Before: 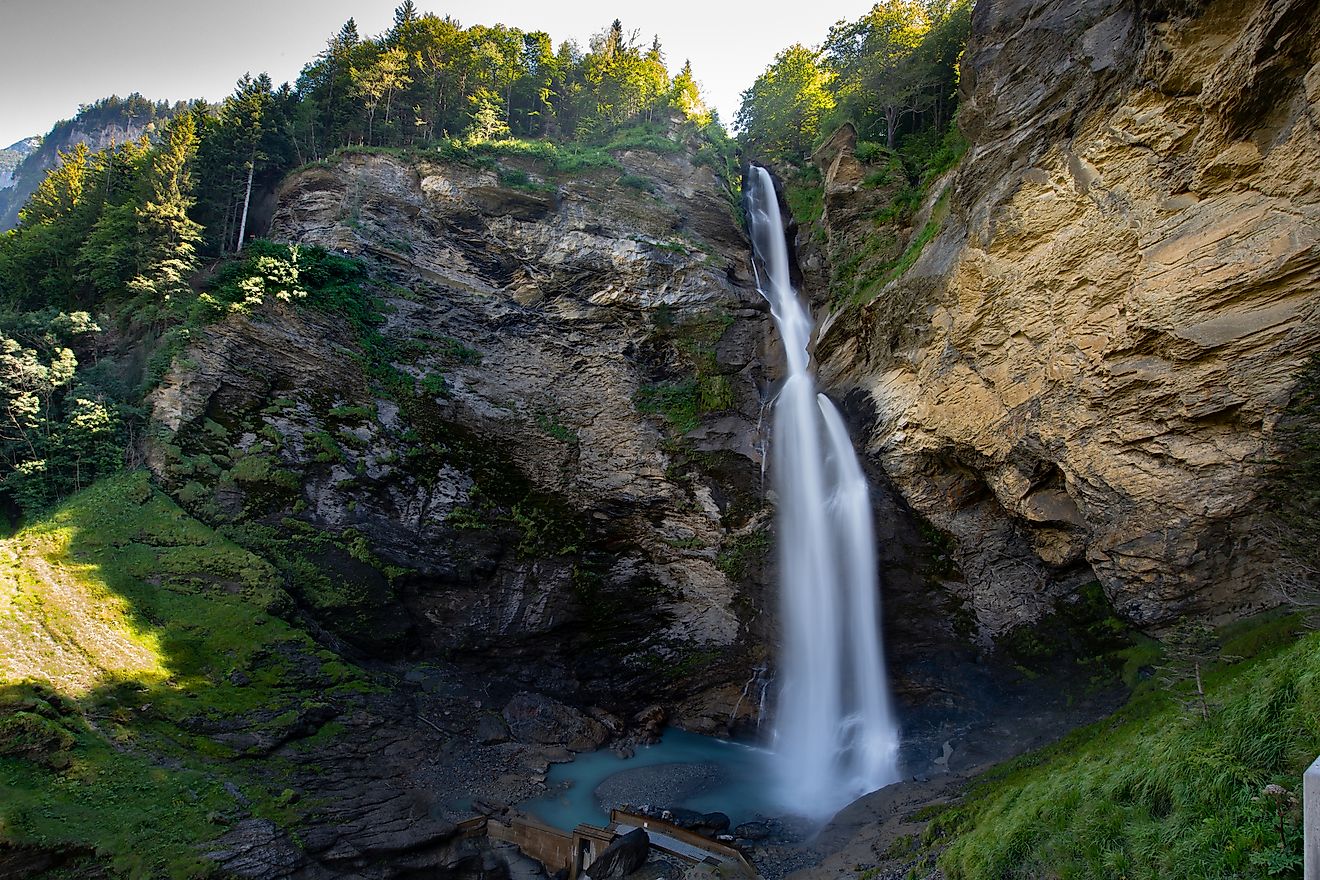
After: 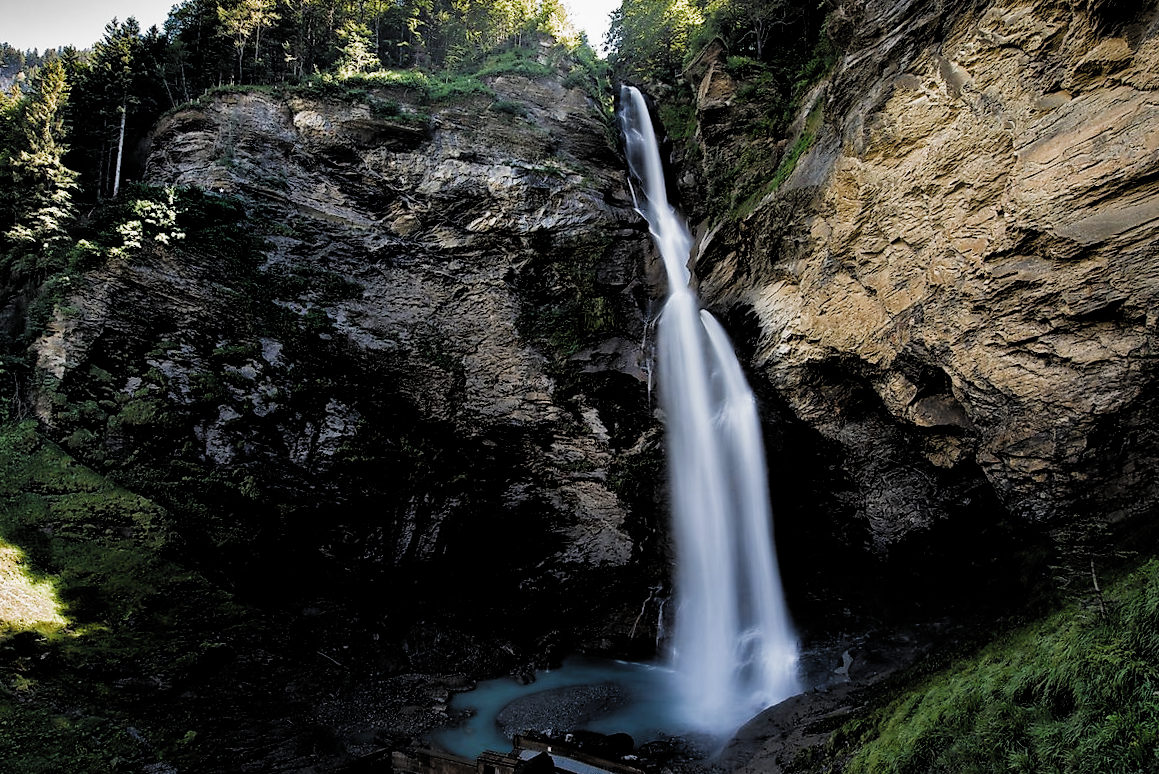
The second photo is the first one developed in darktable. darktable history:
filmic rgb: black relative exposure -3.68 EV, white relative exposure 2.75 EV, dynamic range scaling -5.93%, hardness 3.05, color science v4 (2020)
crop and rotate: angle 2.8°, left 5.795%, top 5.697%
